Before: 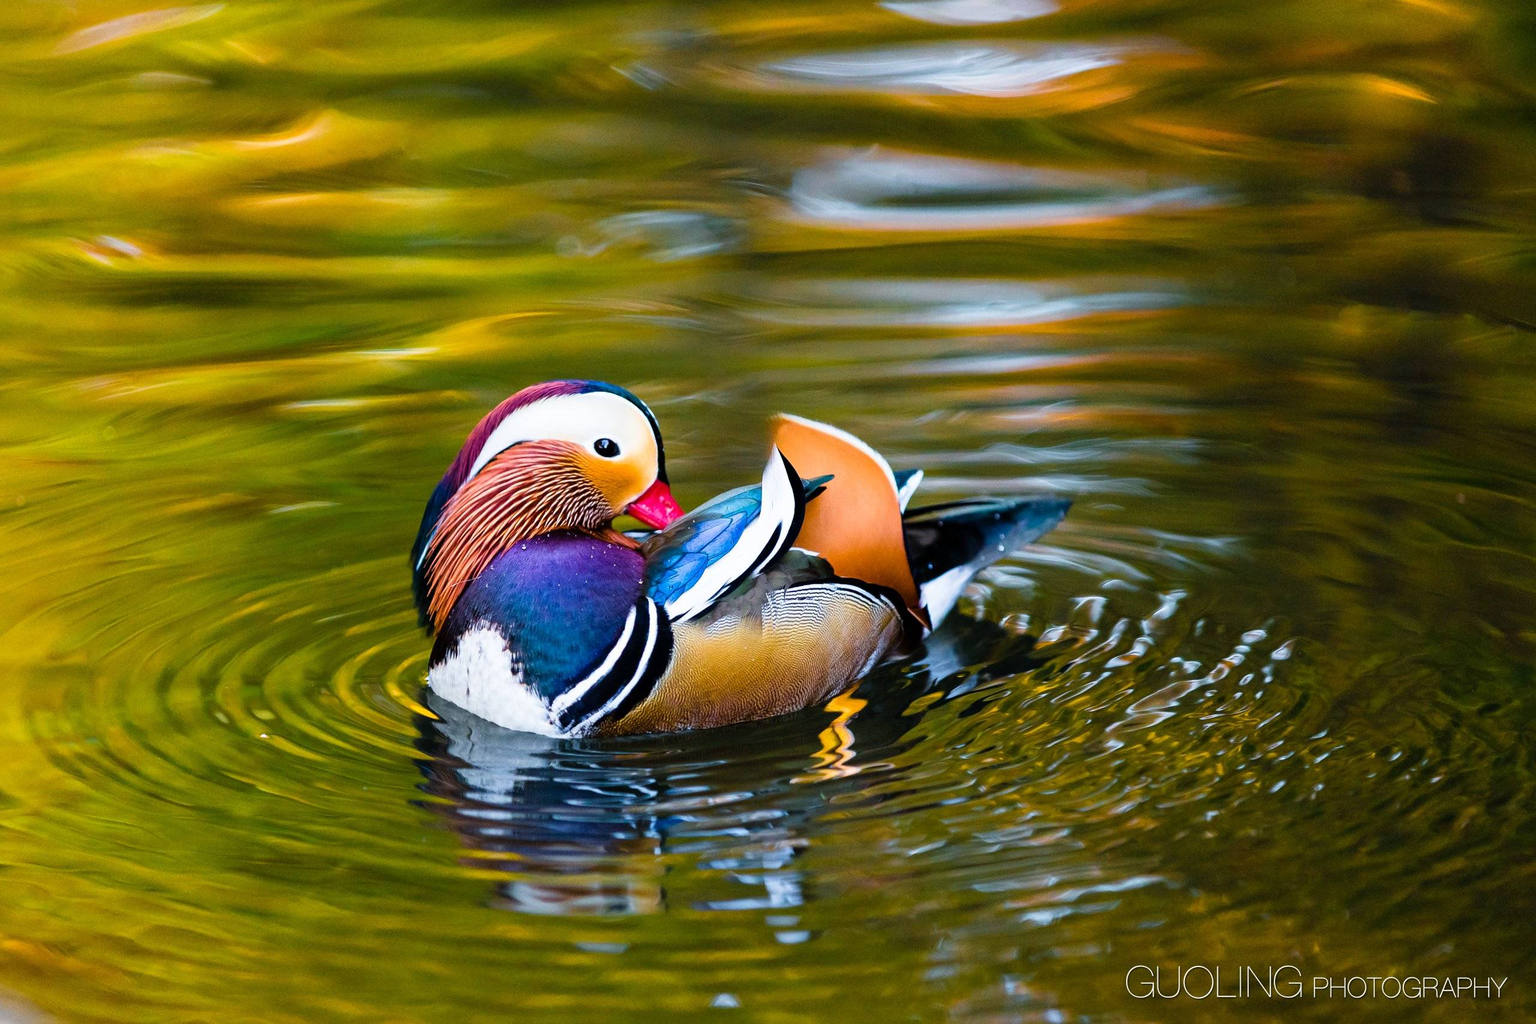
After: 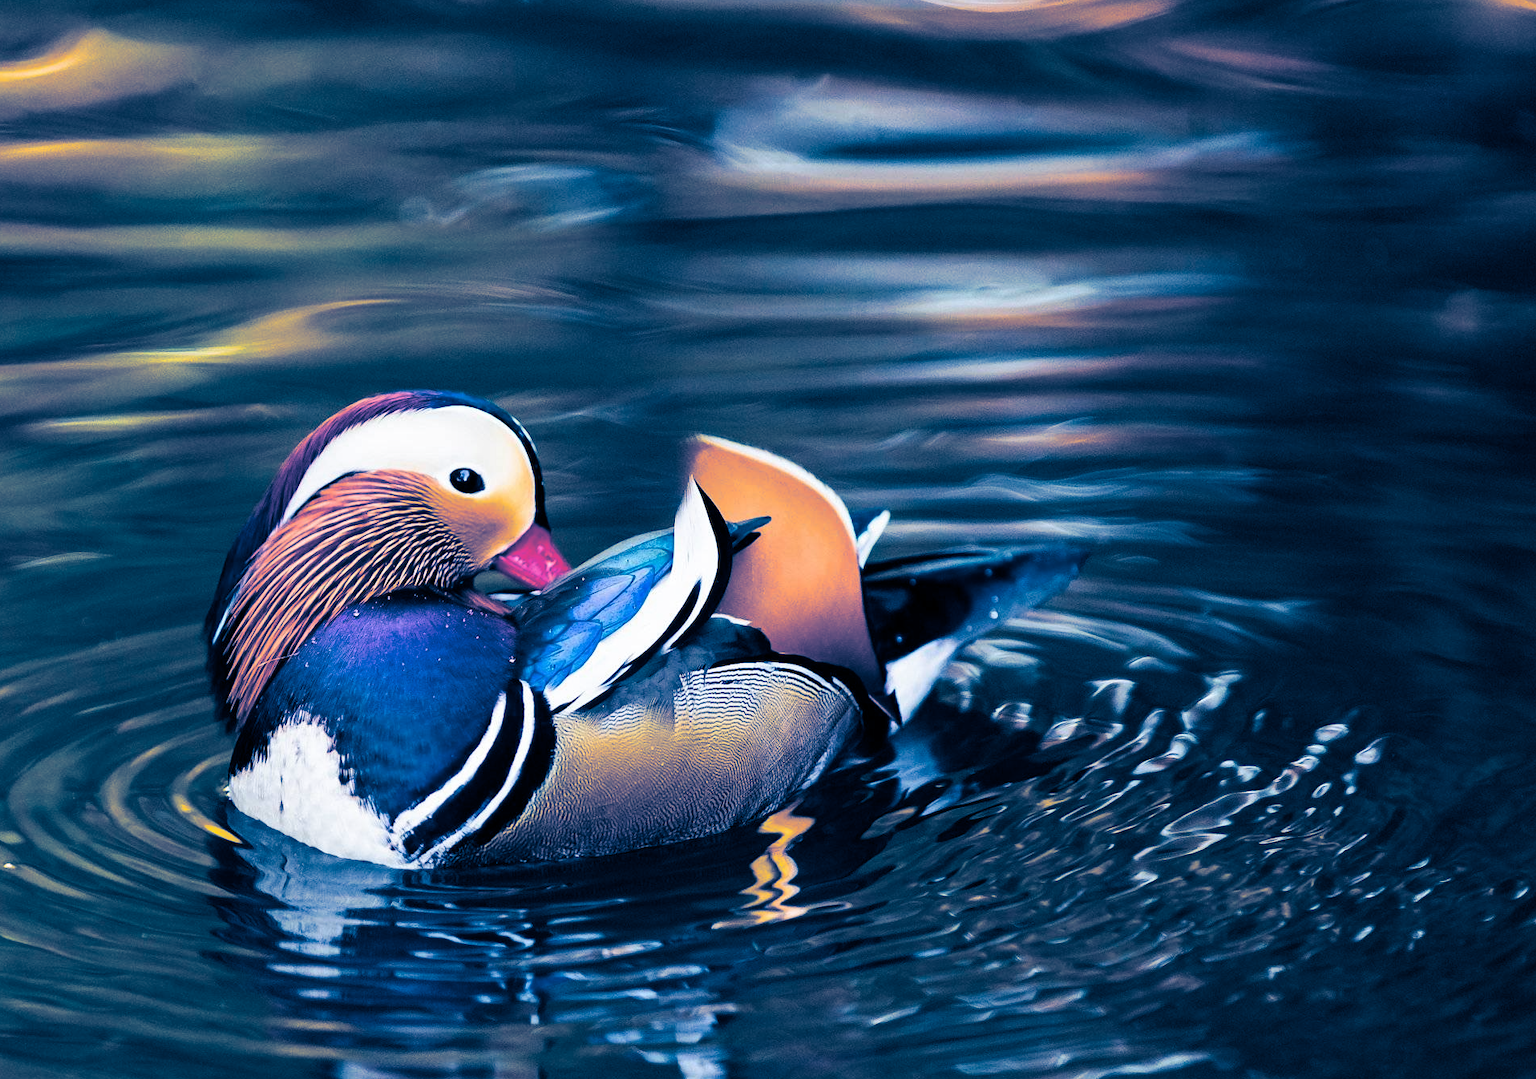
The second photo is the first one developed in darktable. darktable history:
split-toning: shadows › hue 226.8°, shadows › saturation 1, highlights › saturation 0, balance -61.41
crop: left 16.768%, top 8.653%, right 8.362%, bottom 12.485%
